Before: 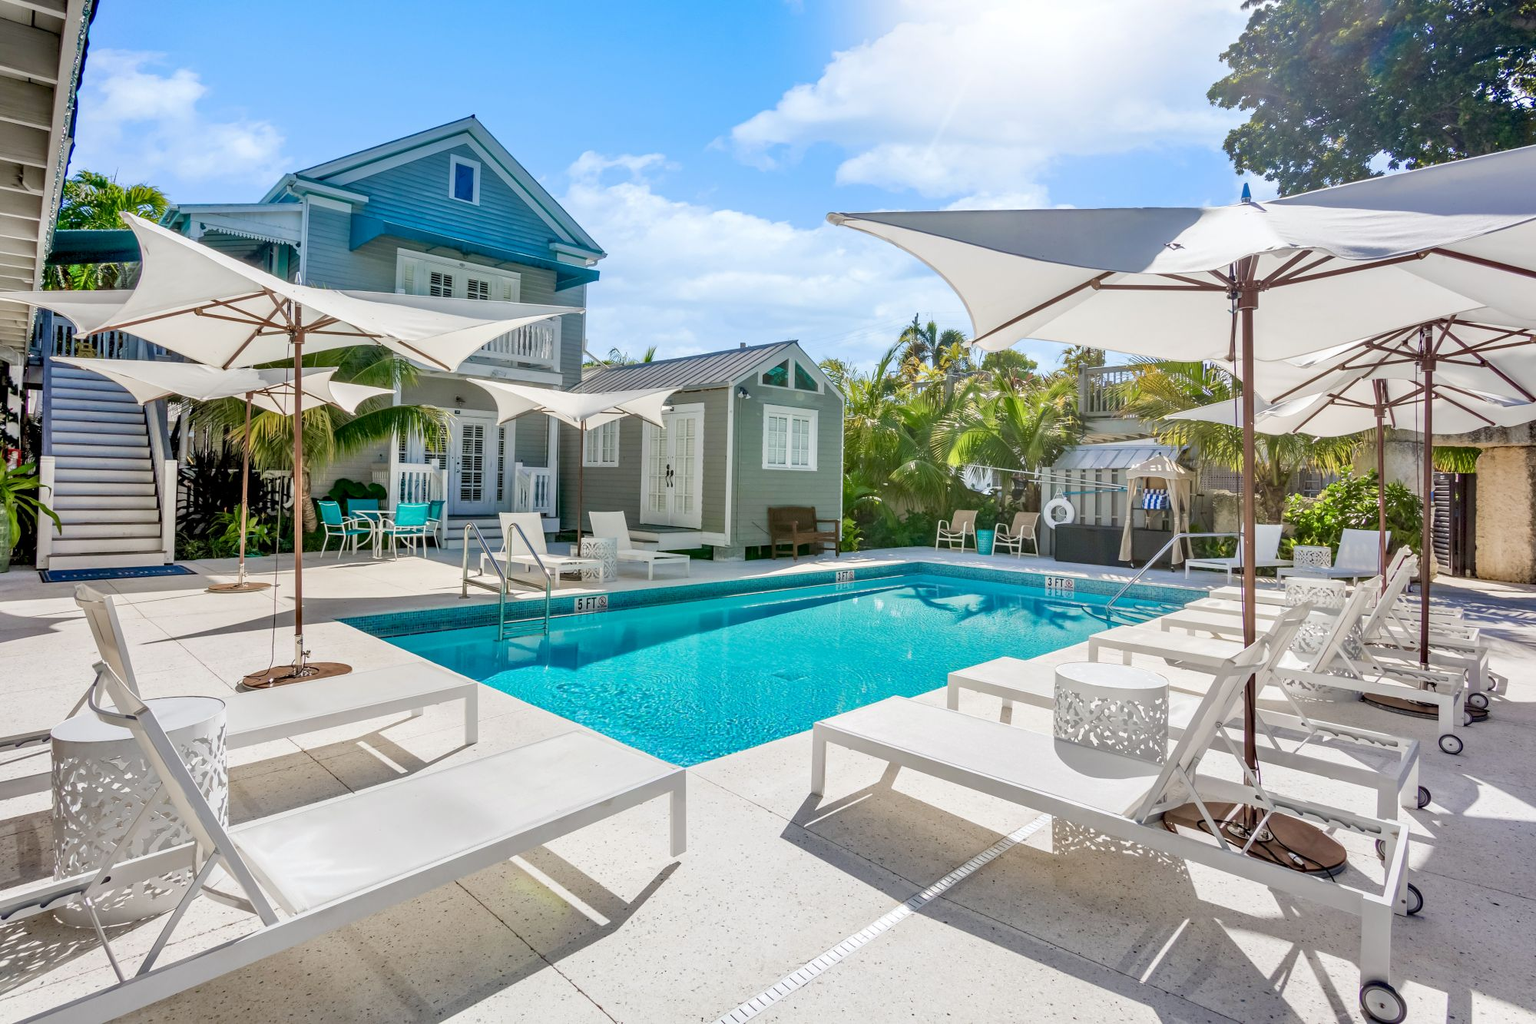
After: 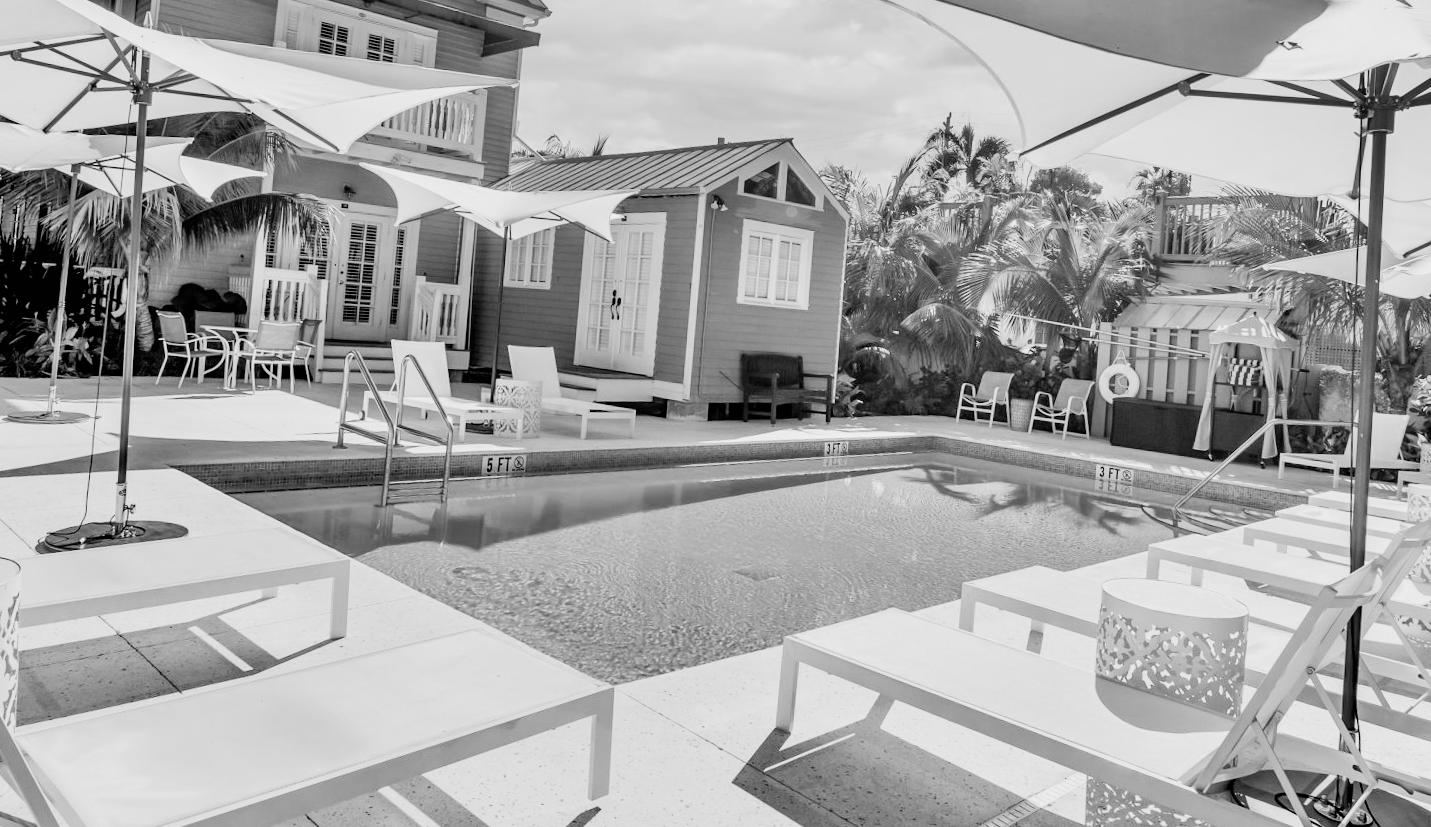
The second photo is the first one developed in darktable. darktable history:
exposure: black level correction 0, exposure 0.5 EV, compensate highlight preservation false
shadows and highlights: low approximation 0.01, soften with gaussian
filmic rgb: black relative exposure -5 EV, hardness 2.88, contrast 1.3
crop and rotate: angle -3.37°, left 9.79%, top 20.73%, right 12.42%, bottom 11.82%
monochrome: on, module defaults
